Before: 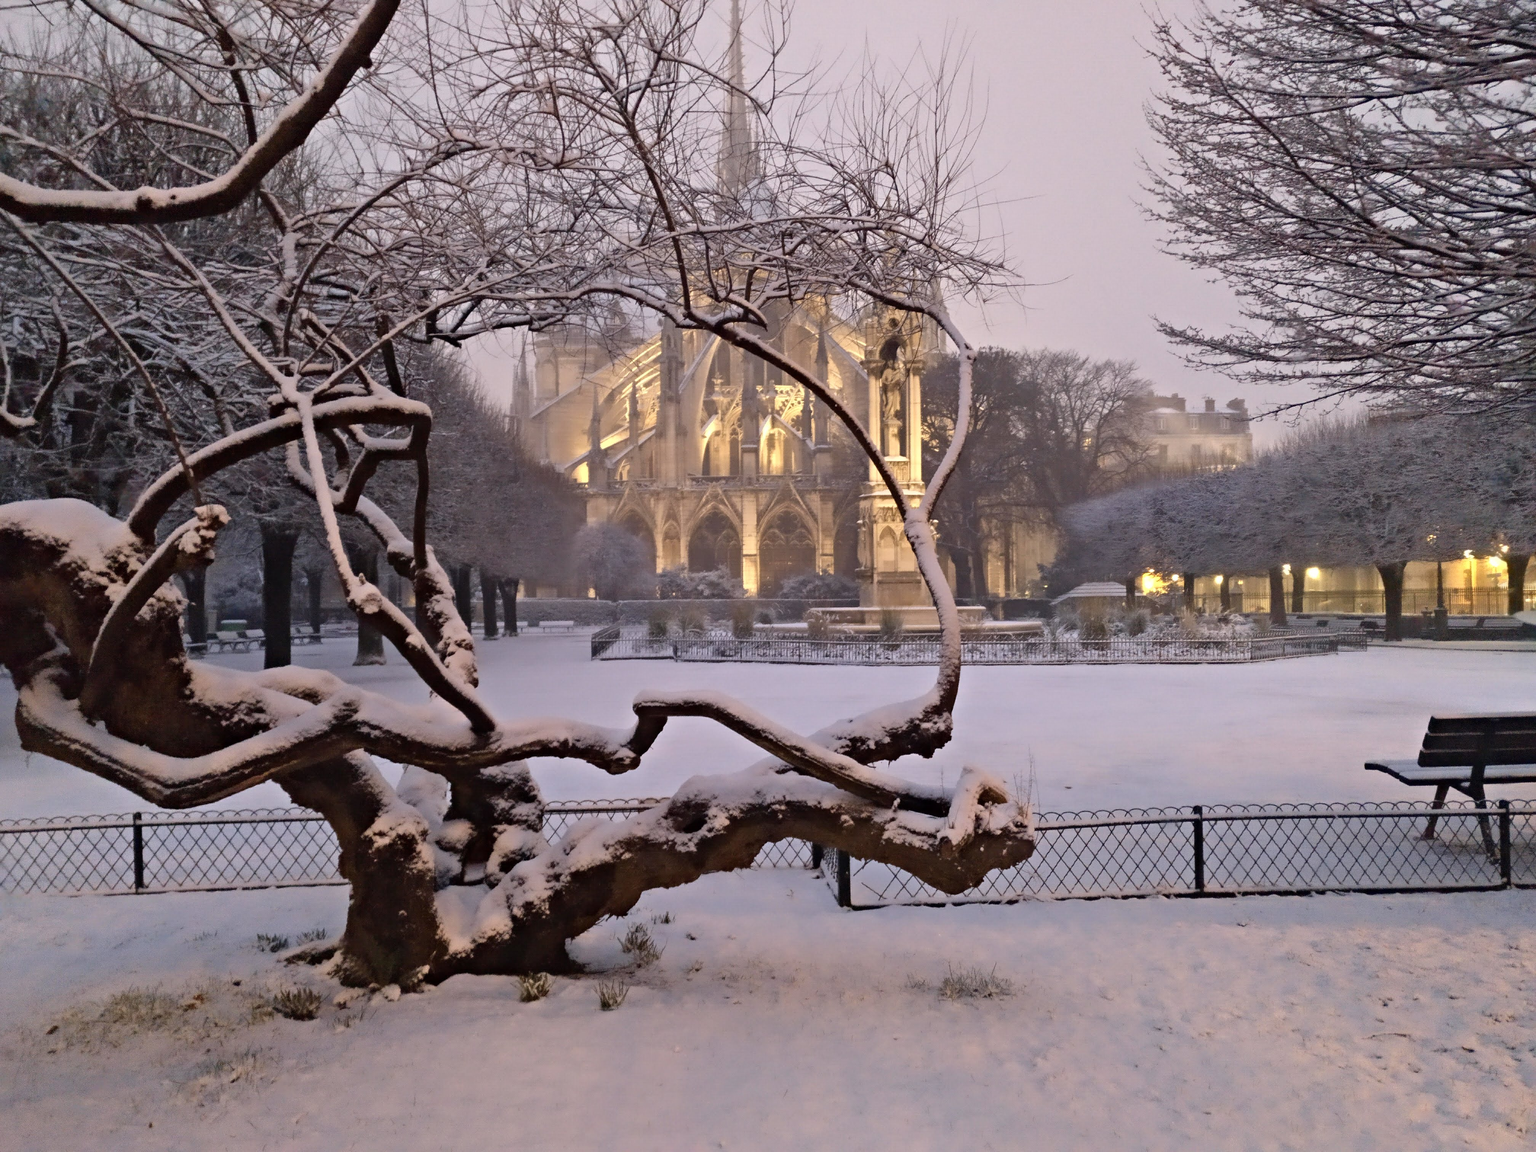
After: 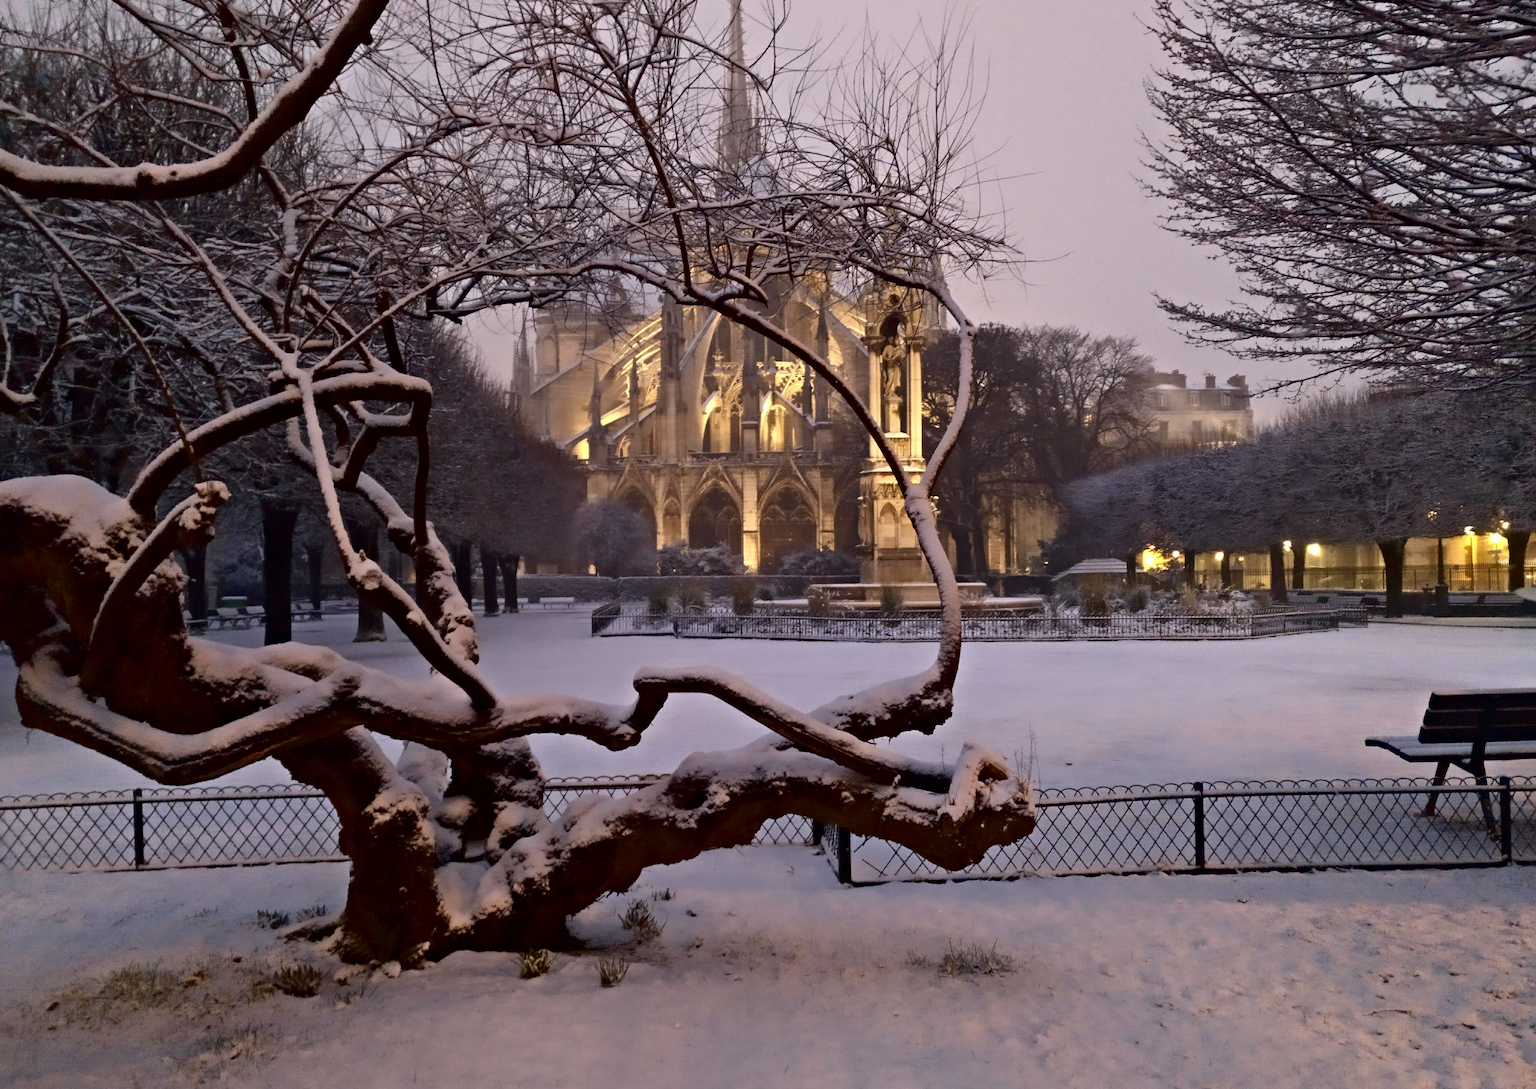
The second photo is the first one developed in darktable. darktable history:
contrast brightness saturation: contrast 0.134, brightness -0.232, saturation 0.139
crop and rotate: top 2.142%, bottom 3.25%
